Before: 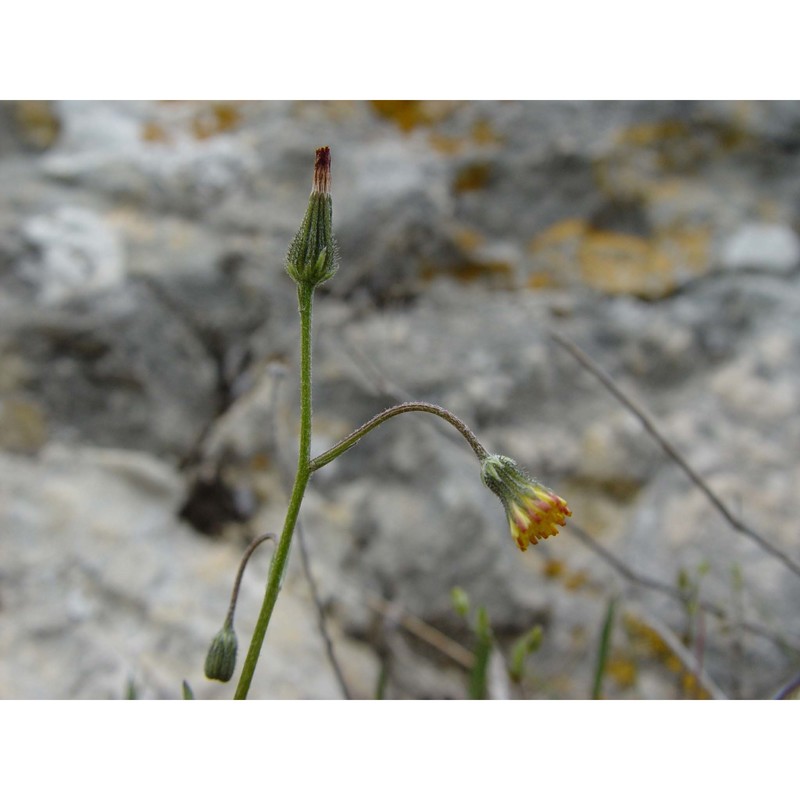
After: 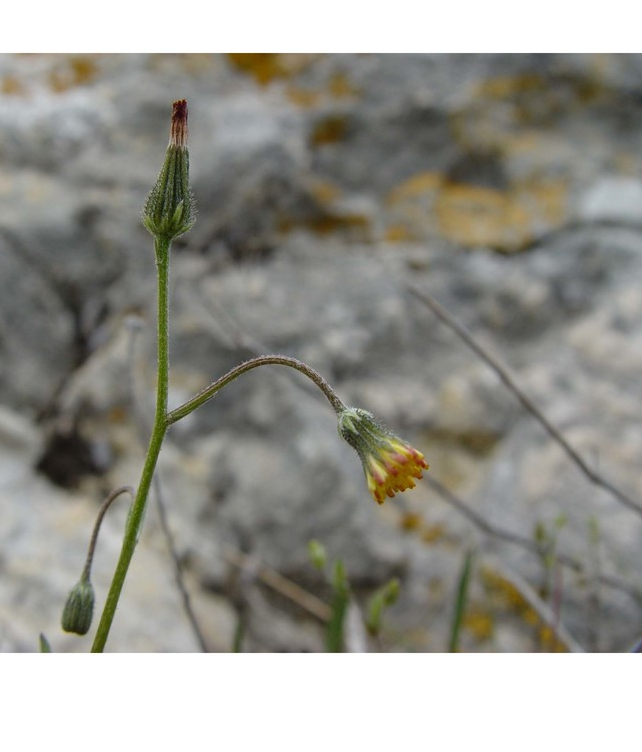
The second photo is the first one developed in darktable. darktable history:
crop and rotate: left 17.994%, top 5.969%, right 1.672%
